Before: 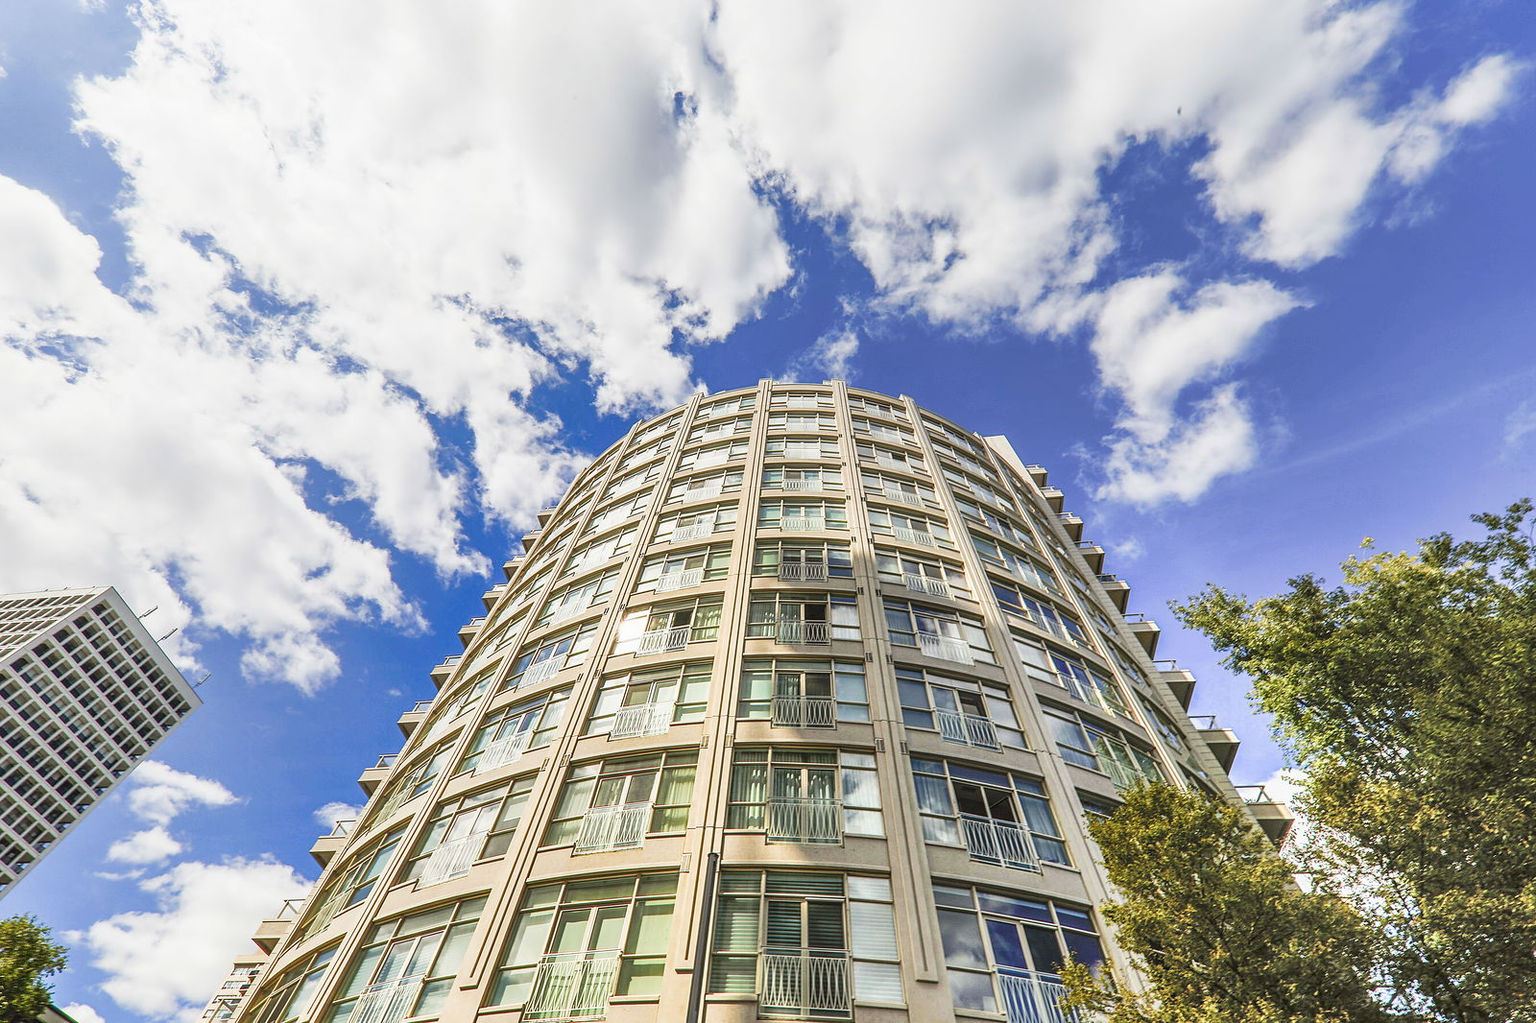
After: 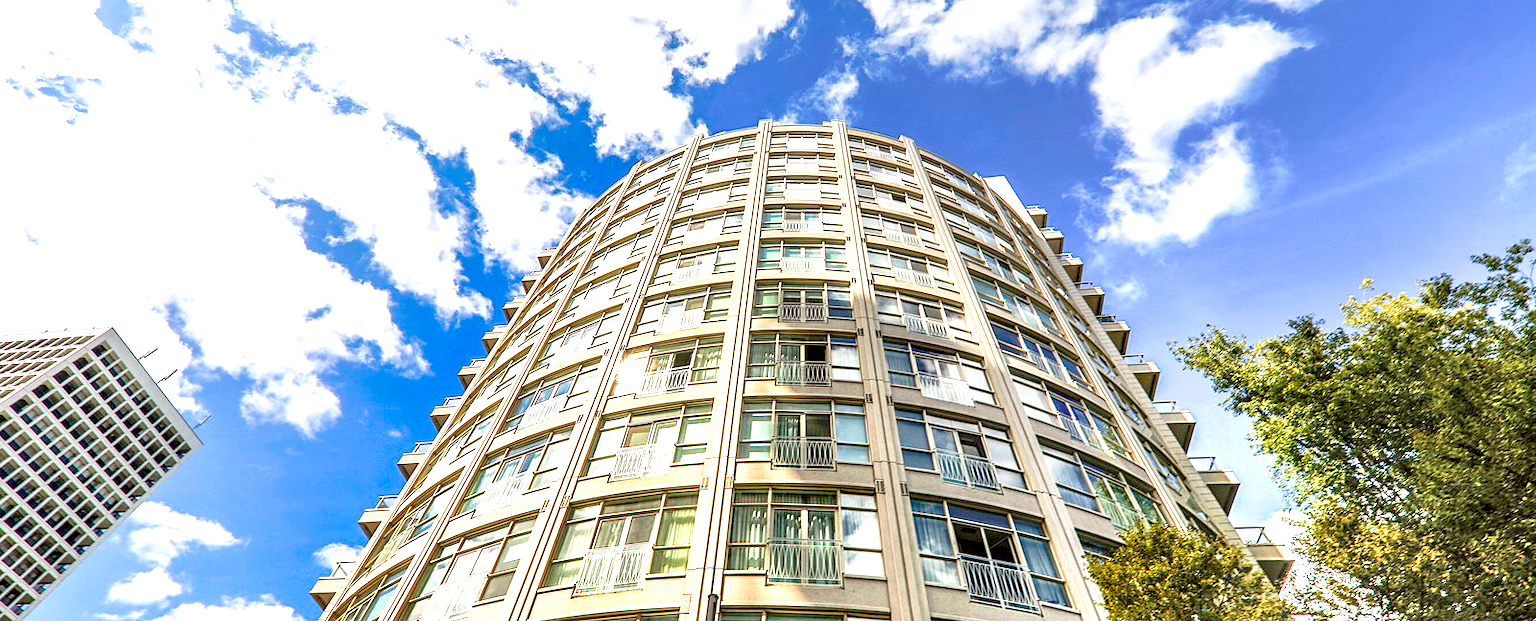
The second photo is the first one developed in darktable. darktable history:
exposure: black level correction 0.012, exposure 0.7 EV, compensate exposure bias true, compensate highlight preservation false
crop and rotate: top 25.357%, bottom 13.942%
